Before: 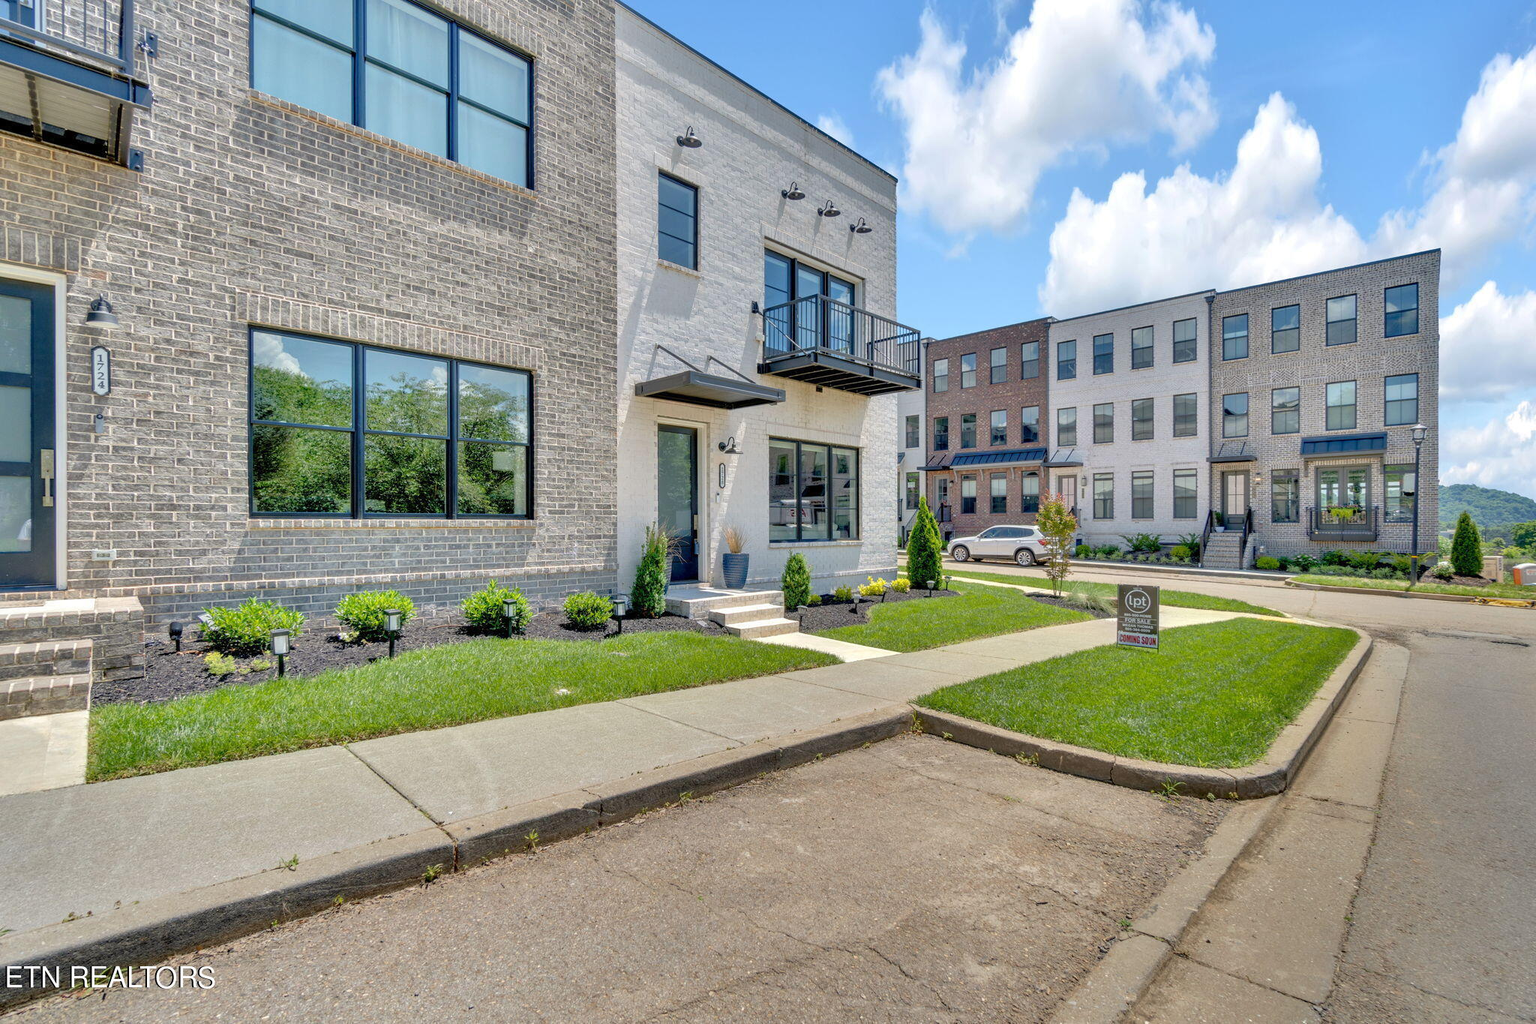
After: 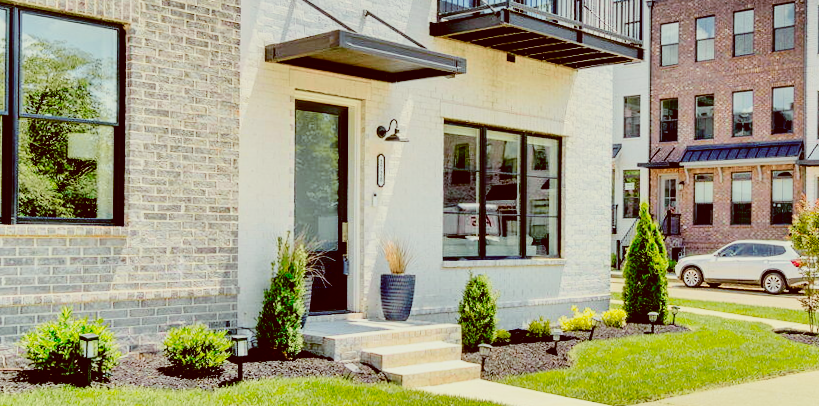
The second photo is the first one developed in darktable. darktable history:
color correction: highlights a* -1.43, highlights b* 10.12, shadows a* 0.395, shadows b* 19.35
tone curve: curves: ch0 [(0, 0) (0.049, 0.01) (0.154, 0.081) (0.491, 0.519) (0.748, 0.765) (1, 0.919)]; ch1 [(0, 0) (0.172, 0.123) (0.317, 0.272) (0.401, 0.422) (0.499, 0.497) (0.531, 0.54) (0.615, 0.603) (0.741, 0.783) (1, 1)]; ch2 [(0, 0) (0.411, 0.424) (0.483, 0.478) (0.544, 0.56) (0.686, 0.638) (1, 1)], color space Lab, independent channels, preserve colors none
base curve: curves: ch0 [(0, 0) (0.036, 0.025) (0.121, 0.166) (0.206, 0.329) (0.605, 0.79) (1, 1)], preserve colors none
color balance: lift [1, 1.015, 1.004, 0.985], gamma [1, 0.958, 0.971, 1.042], gain [1, 0.956, 0.977, 1.044]
white balance: red 0.988, blue 1.017
crop: left 31.751%, top 32.172%, right 27.8%, bottom 35.83%
rotate and perspective: rotation 0.679°, lens shift (horizontal) 0.136, crop left 0.009, crop right 0.991, crop top 0.078, crop bottom 0.95
